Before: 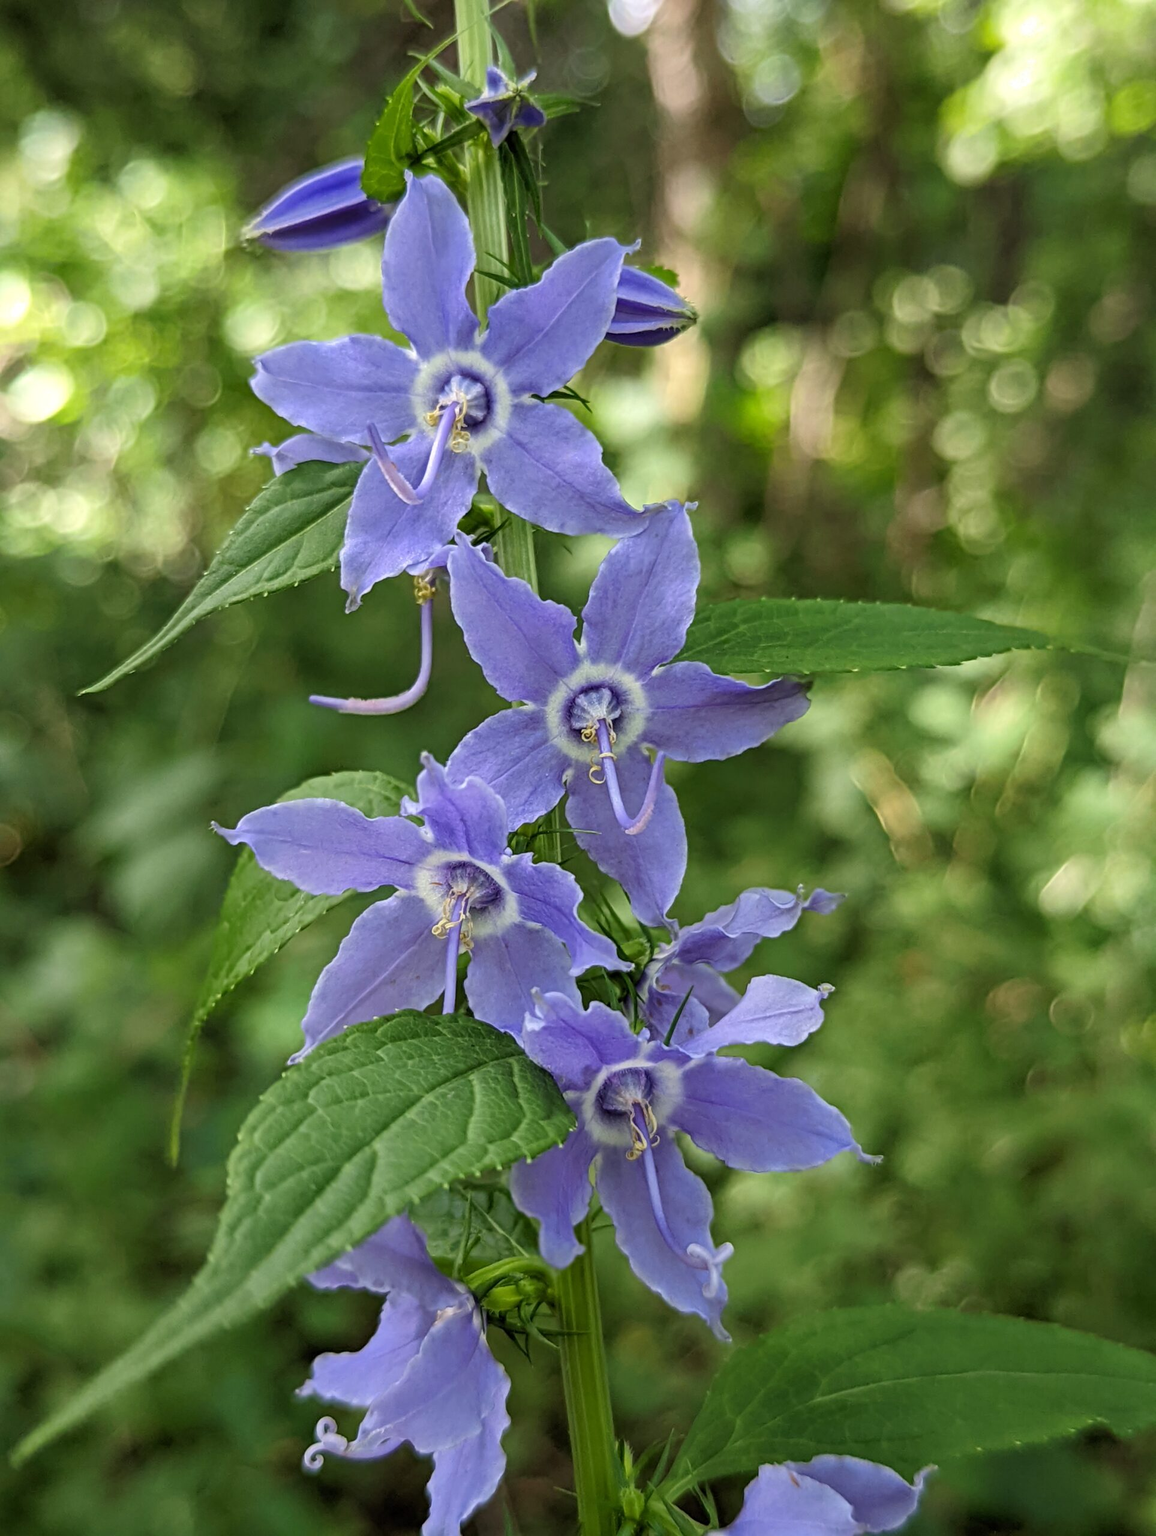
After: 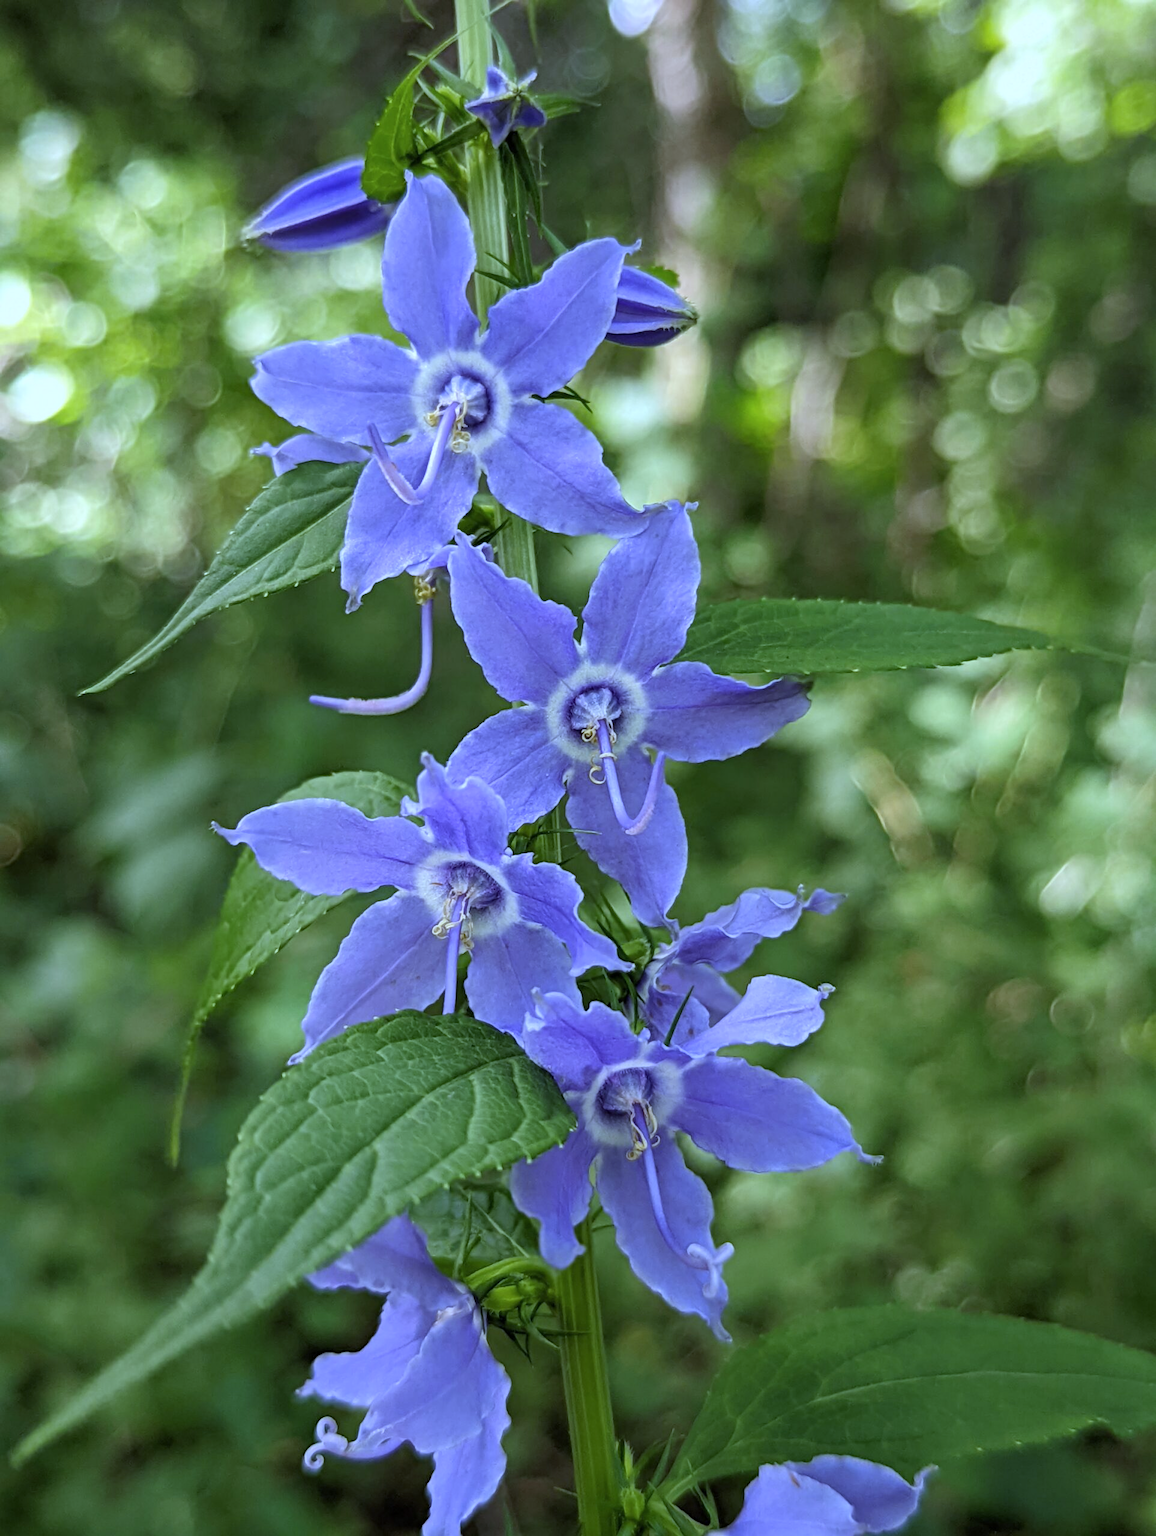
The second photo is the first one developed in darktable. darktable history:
white balance: red 0.871, blue 1.249
contrast brightness saturation: saturation -0.05
